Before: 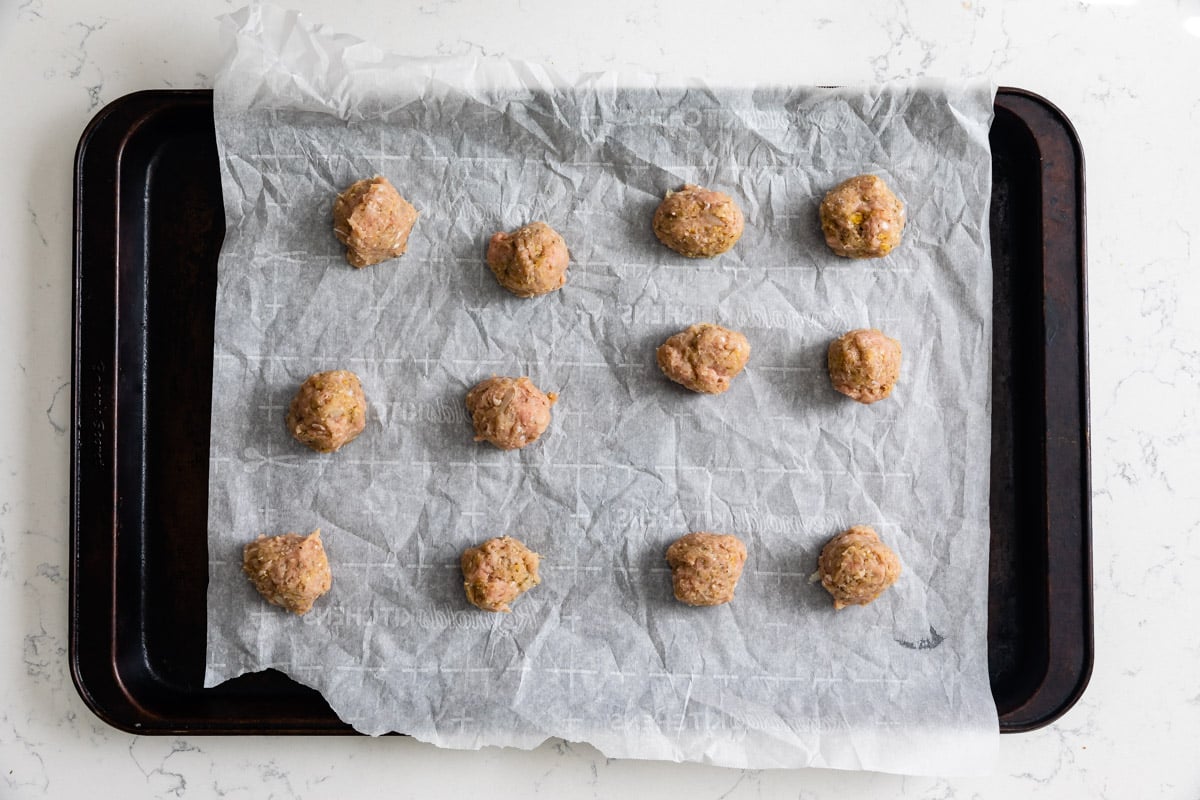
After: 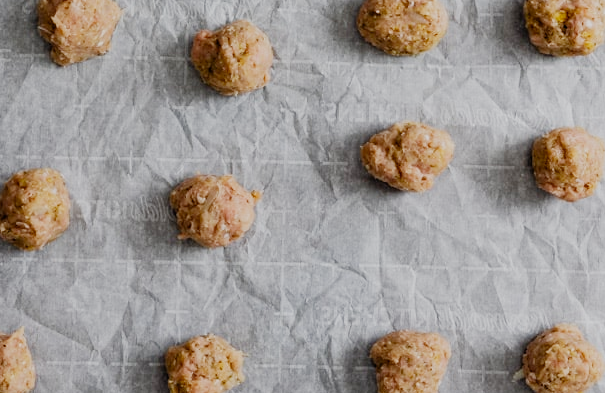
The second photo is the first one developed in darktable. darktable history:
crop: left 24.721%, top 25.293%, right 24.838%, bottom 25.517%
filmic rgb: black relative exposure -7.65 EV, white relative exposure 4.56 EV, hardness 3.61, add noise in highlights 0.001, preserve chrominance no, color science v3 (2019), use custom middle-gray values true, contrast in highlights soft
contrast brightness saturation: contrast 0.042, saturation 0.071
